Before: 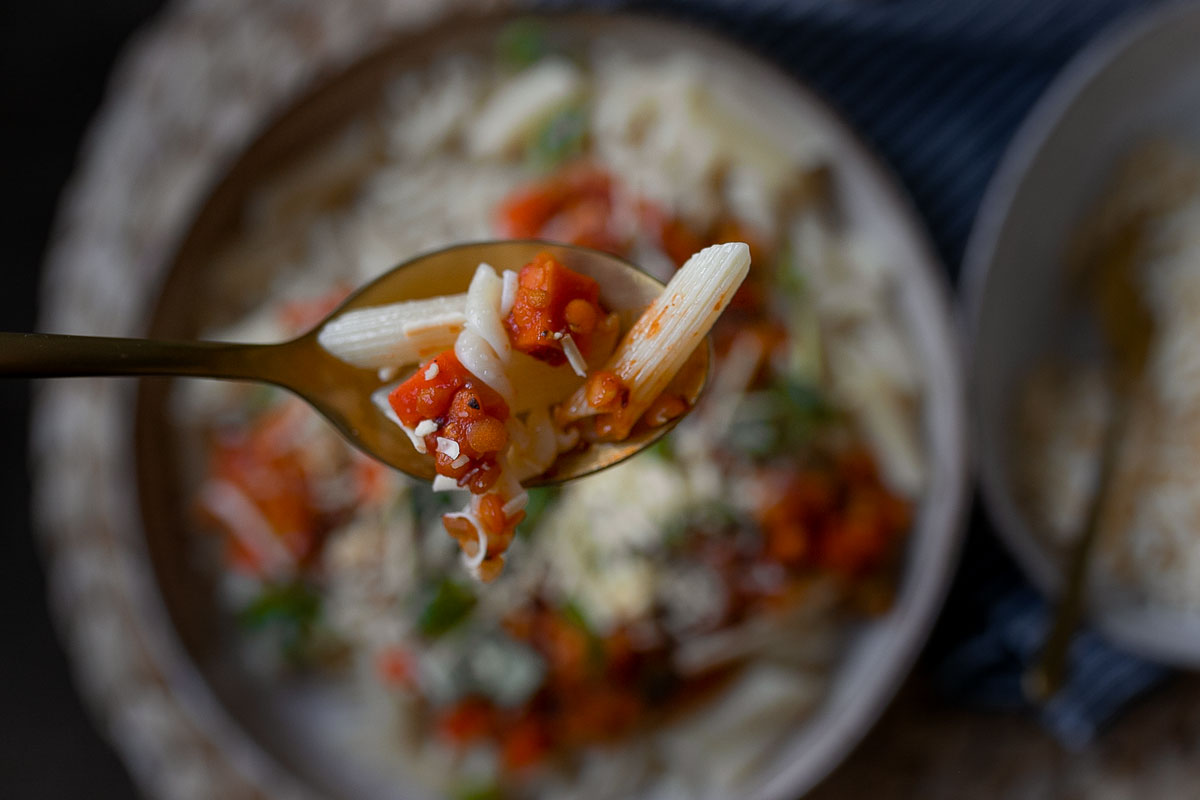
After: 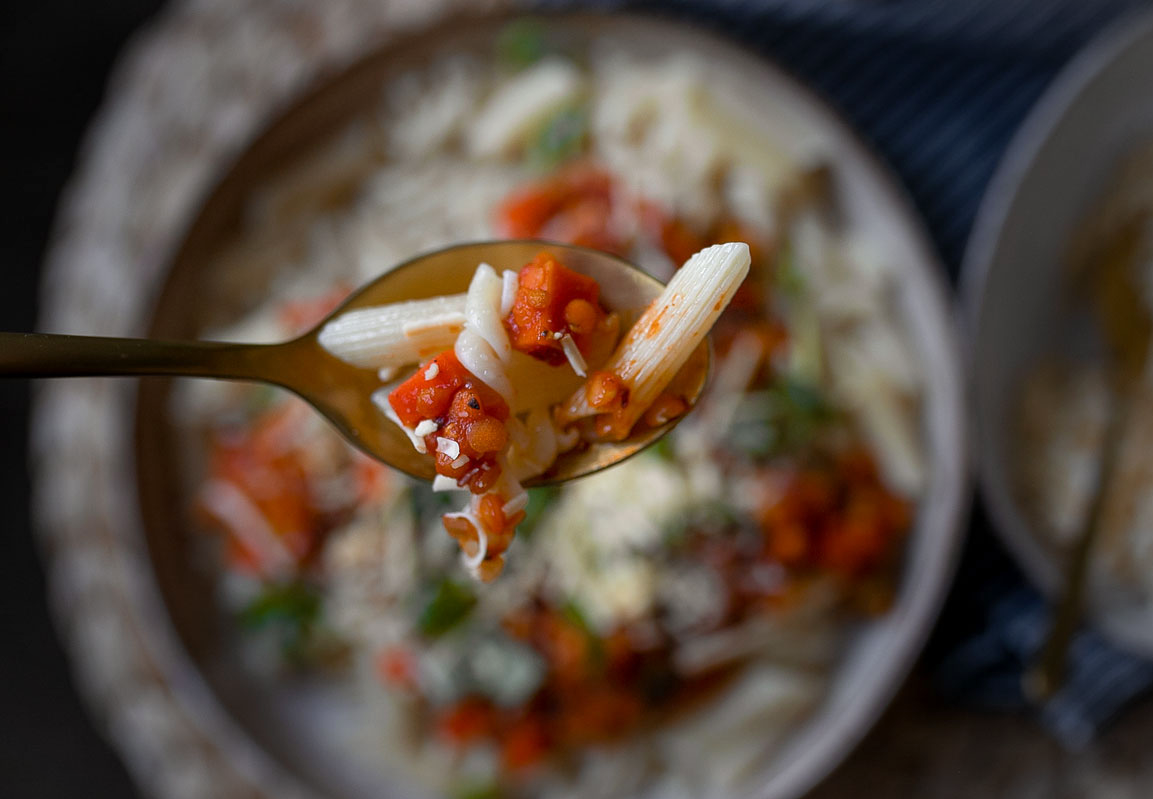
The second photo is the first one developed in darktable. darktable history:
vignetting: fall-off start 99.2%, brightness -0.195, center (-0.031, -0.046), width/height ratio 1.311
crop: right 3.894%, bottom 0.024%
exposure: exposure 0.256 EV, compensate exposure bias true, compensate highlight preservation false
